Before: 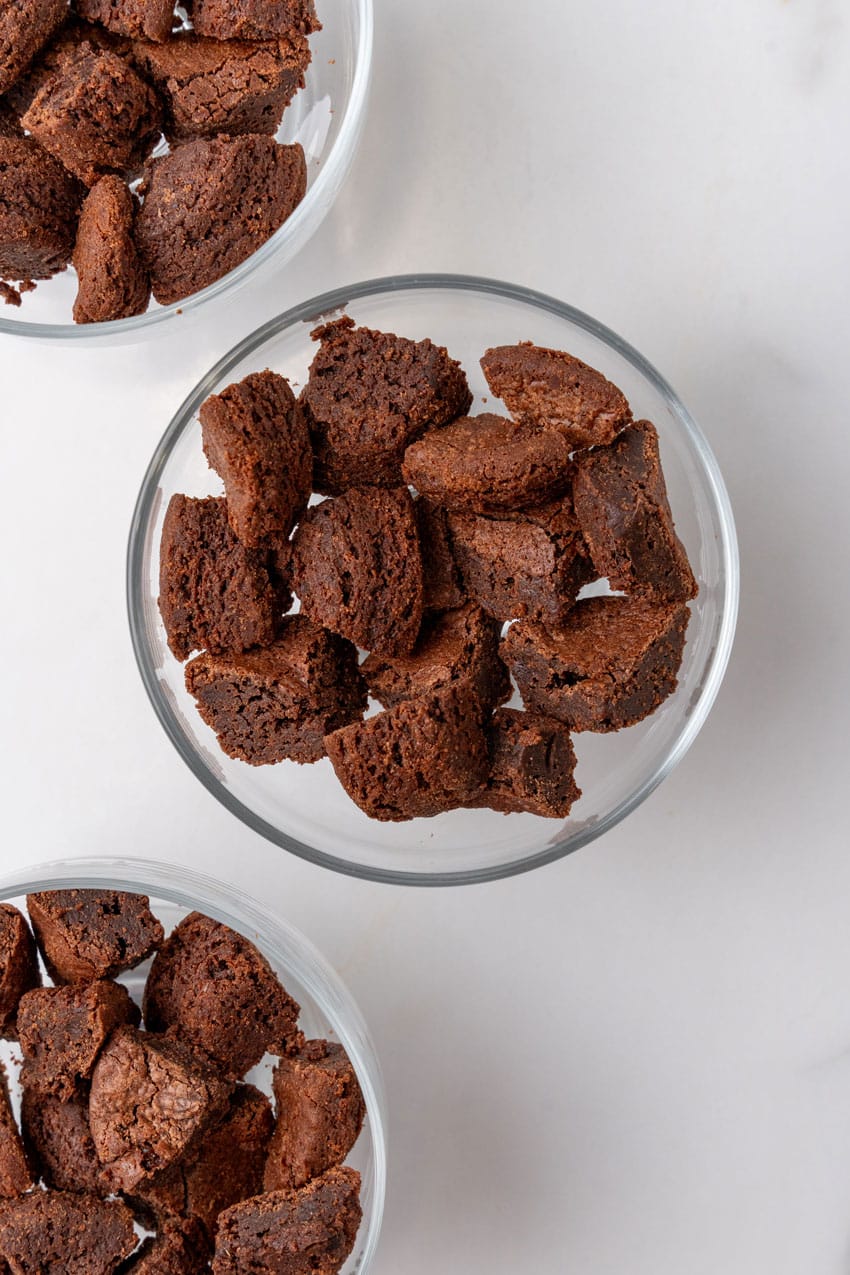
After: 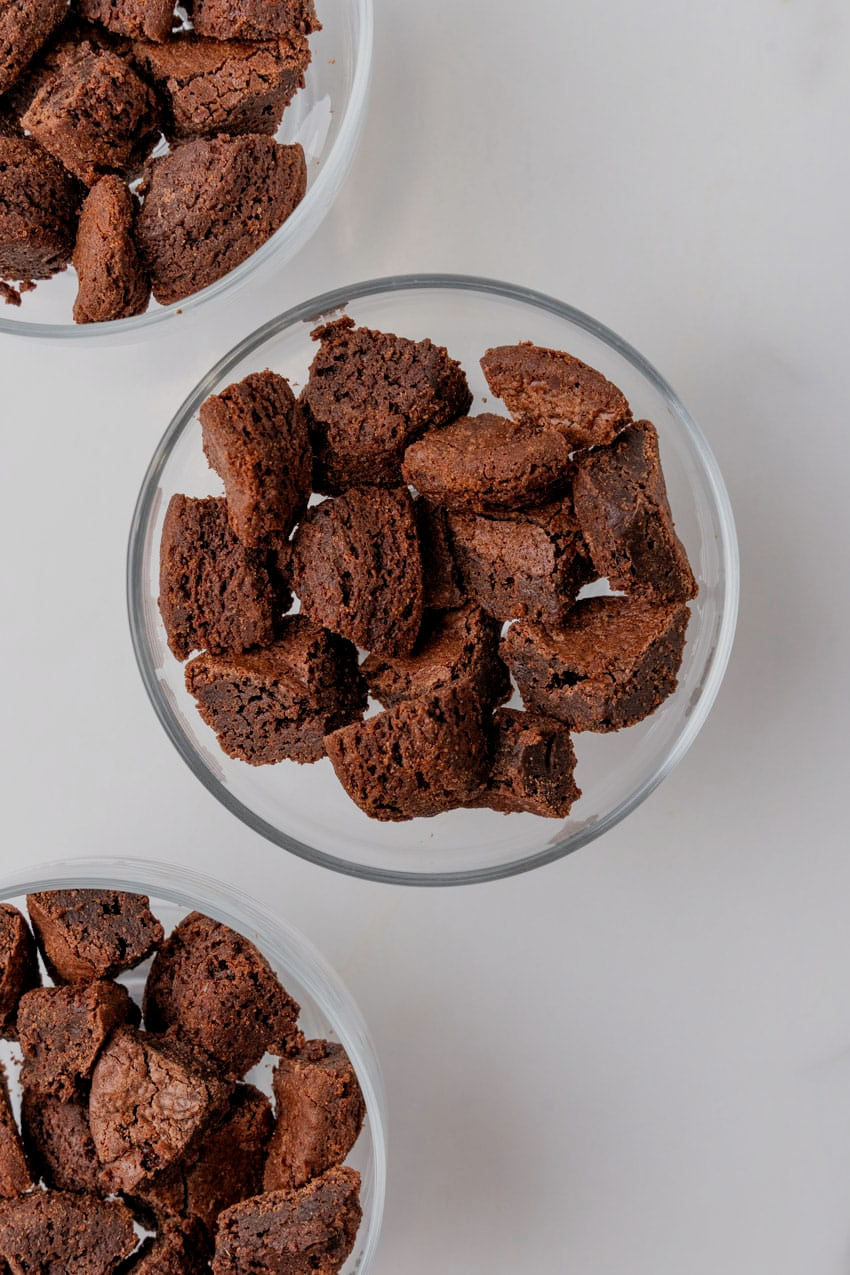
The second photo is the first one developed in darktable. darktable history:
filmic rgb: black relative exposure -7.65 EV, white relative exposure 4.56 EV, hardness 3.61
tone equalizer: on, module defaults
